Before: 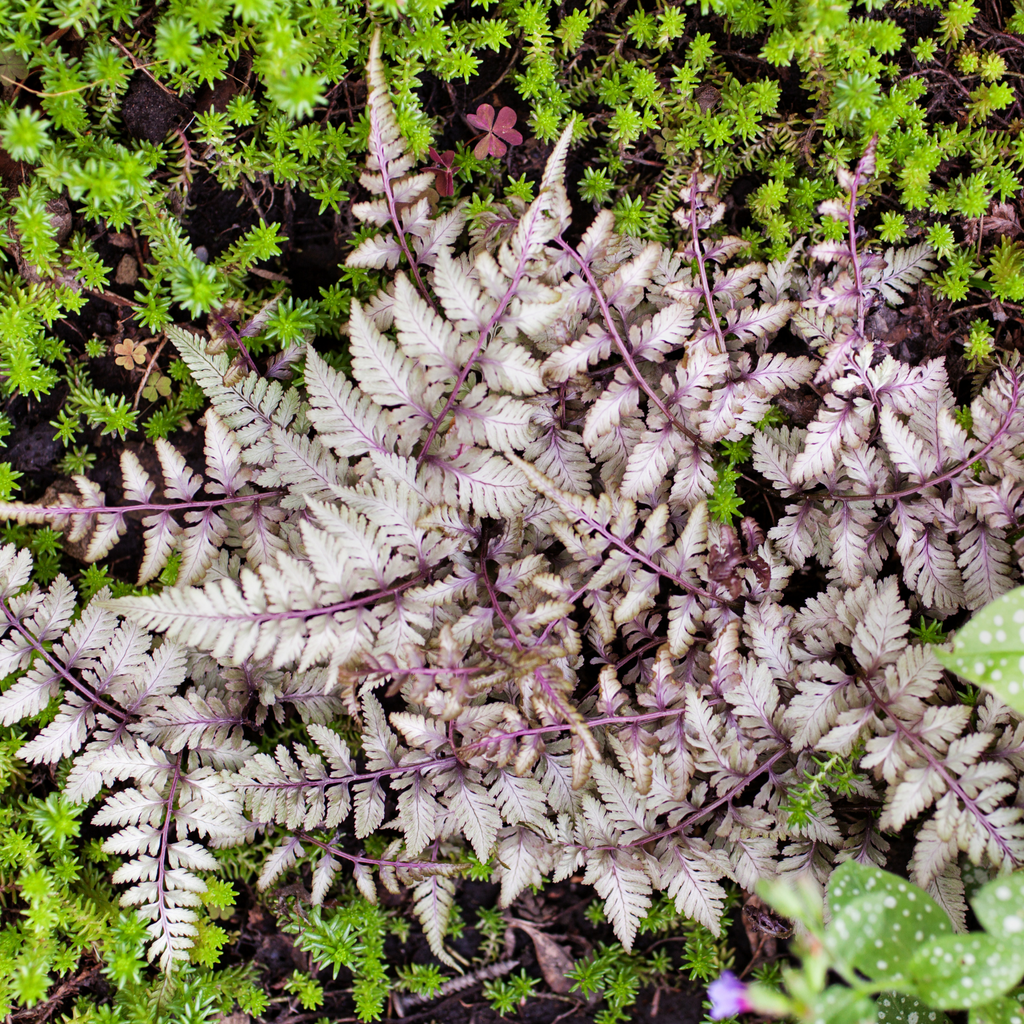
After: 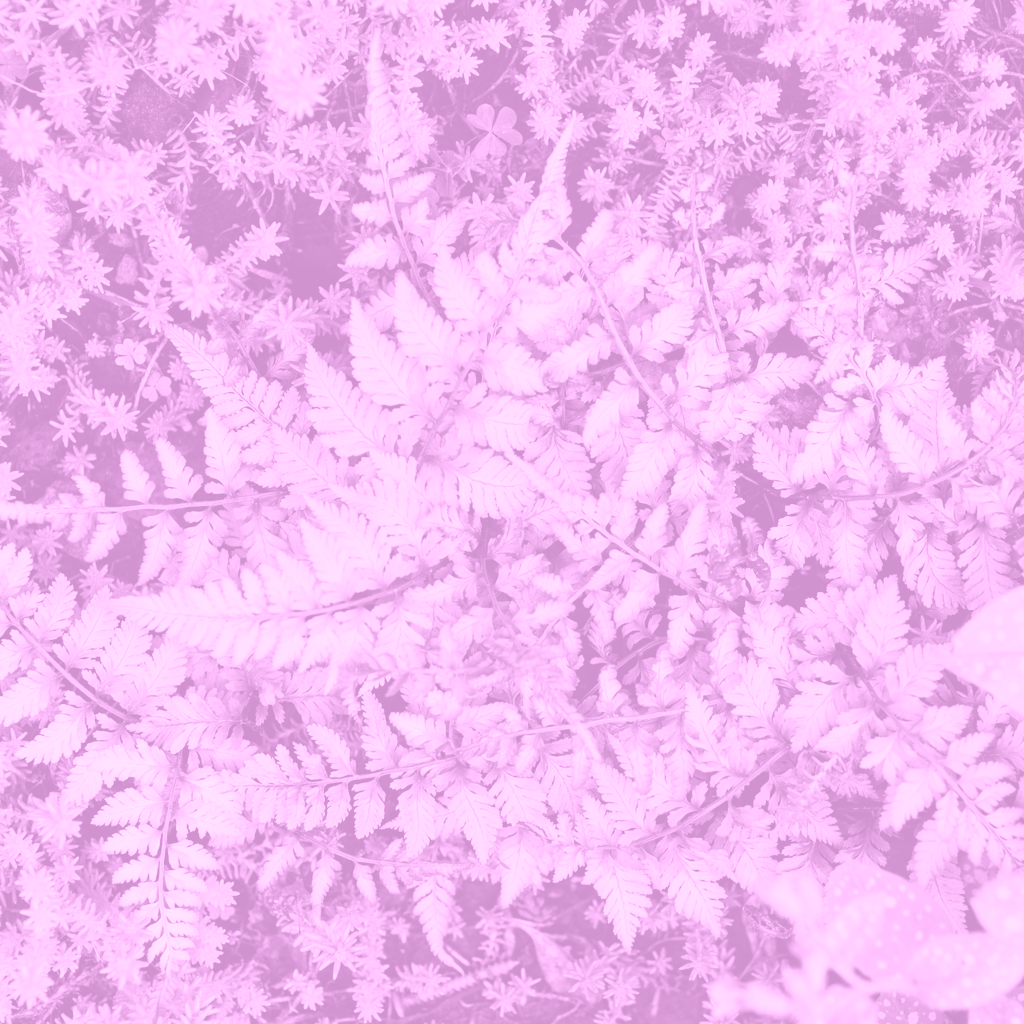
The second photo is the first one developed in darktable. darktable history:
colorize: hue 331.2°, saturation 75%, source mix 30.28%, lightness 70.52%, version 1
color balance rgb: linear chroma grading › global chroma 15%, perceptual saturation grading › global saturation 30%
